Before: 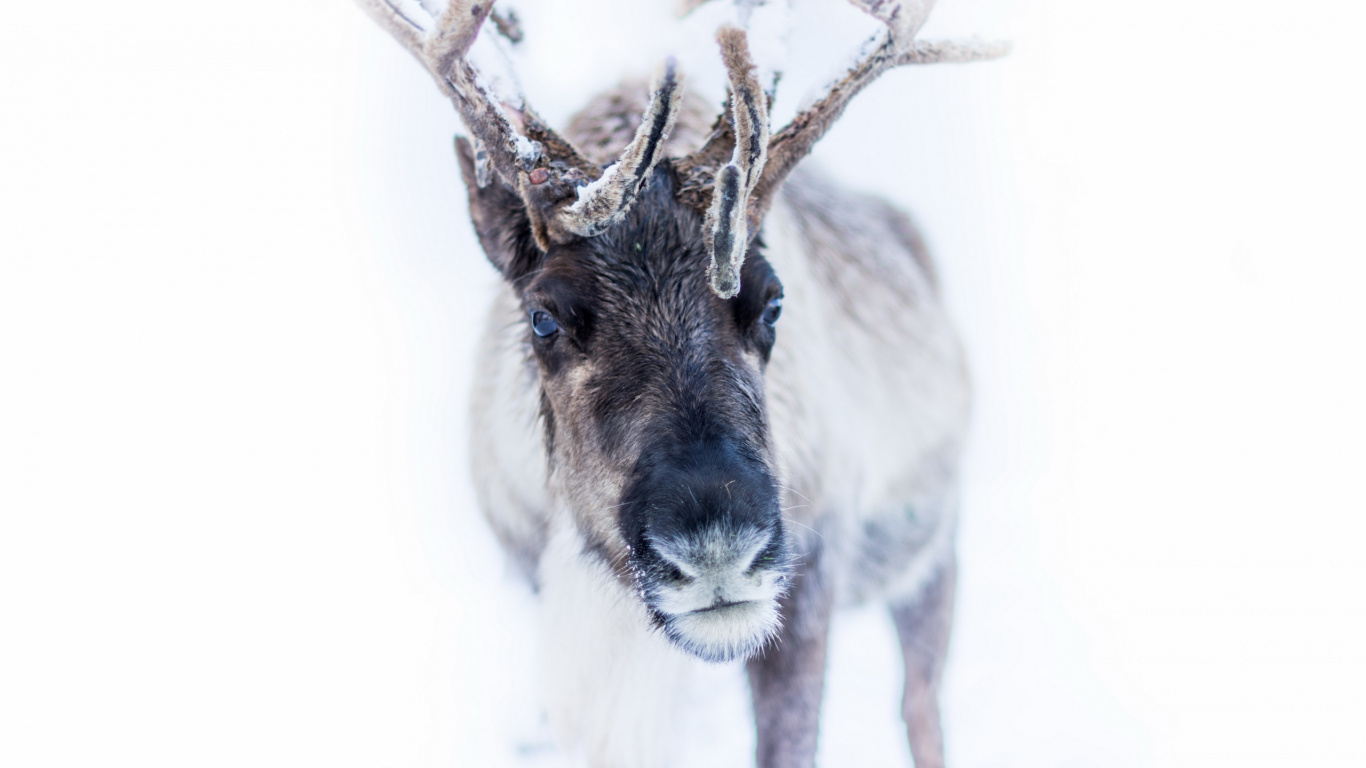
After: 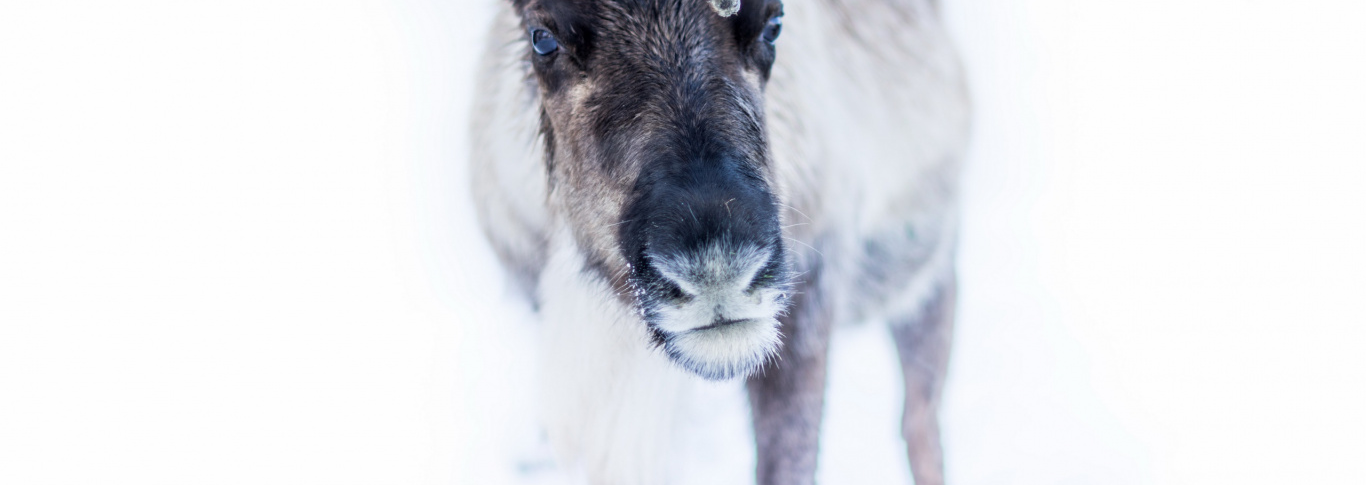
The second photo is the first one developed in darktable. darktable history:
crop and rotate: top 36.77%
